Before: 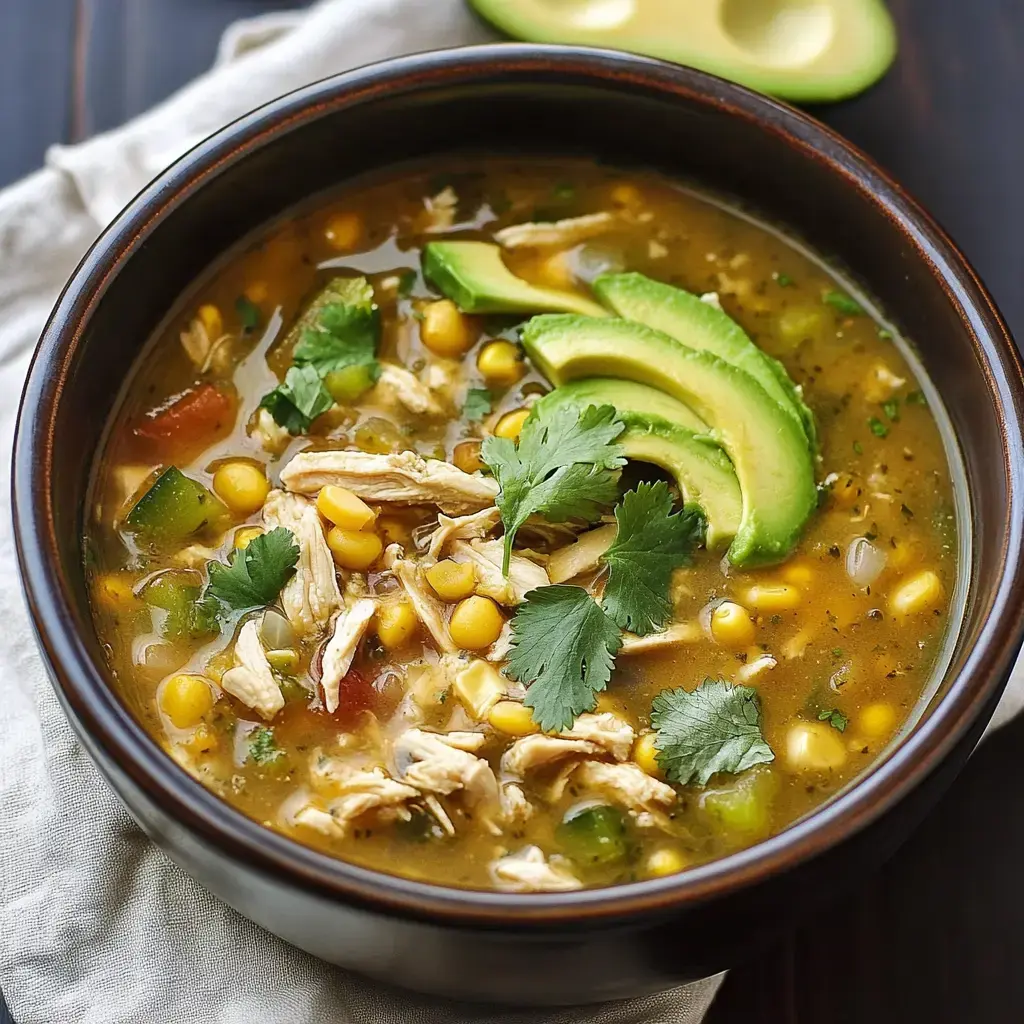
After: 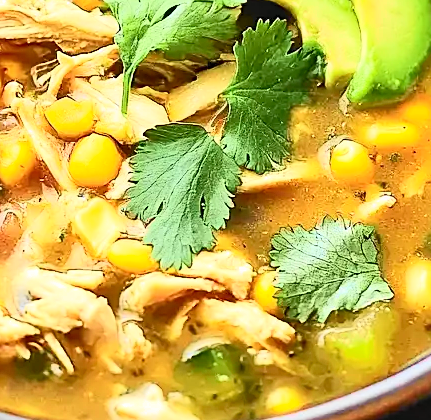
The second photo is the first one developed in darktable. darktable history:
tone curve: curves: ch0 [(0, 0) (0.055, 0.057) (0.258, 0.307) (0.434, 0.543) (0.517, 0.657) (0.745, 0.874) (1, 1)]; ch1 [(0, 0) (0.346, 0.307) (0.418, 0.383) (0.46, 0.439) (0.482, 0.493) (0.502, 0.497) (0.517, 0.506) (0.55, 0.561) (0.588, 0.61) (0.646, 0.688) (1, 1)]; ch2 [(0, 0) (0.346, 0.34) (0.431, 0.45) (0.485, 0.499) (0.5, 0.503) (0.527, 0.508) (0.545, 0.562) (0.679, 0.706) (1, 1)], color space Lab, independent channels, preserve colors none
crop: left 37.221%, top 45.169%, right 20.63%, bottom 13.777%
sharpen: radius 1.967
contrast brightness saturation: contrast 0.2, brightness 0.16, saturation 0.22
